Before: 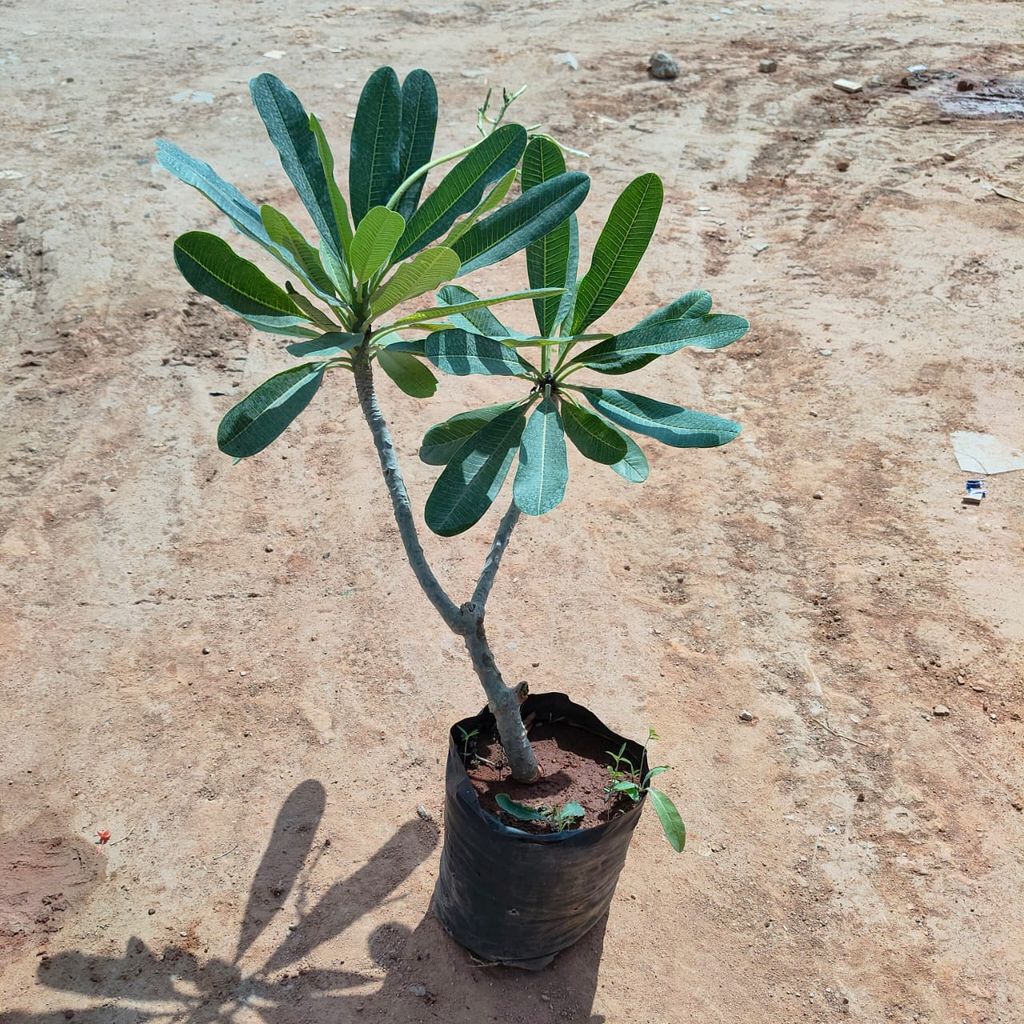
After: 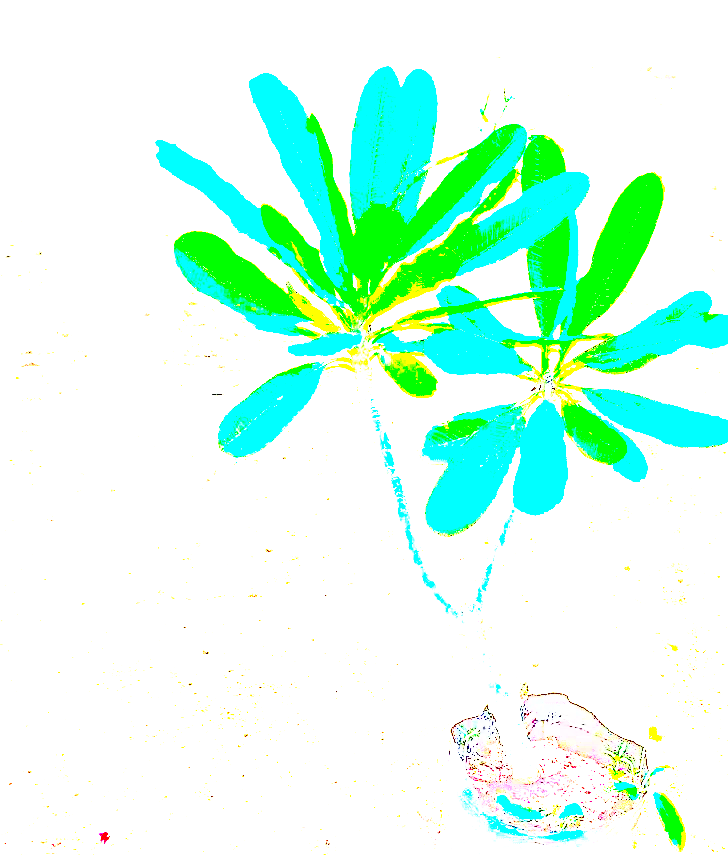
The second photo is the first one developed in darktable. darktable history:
crop: right 28.881%, bottom 16.445%
contrast brightness saturation: brightness 0.289
shadows and highlights: shadows -61.88, white point adjustment -5.07, highlights 60.39
color correction: highlights b* 0.025, saturation 0.987
exposure: exposure 7.981 EV, compensate highlight preservation false
tone curve: curves: ch0 [(0, 0.024) (0.049, 0.038) (0.176, 0.162) (0.311, 0.337) (0.416, 0.471) (0.565, 0.658) (0.817, 0.911) (1, 1)]; ch1 [(0, 0) (0.339, 0.358) (0.445, 0.439) (0.476, 0.47) (0.504, 0.504) (0.53, 0.511) (0.557, 0.558) (0.627, 0.664) (0.728, 0.786) (1, 1)]; ch2 [(0, 0) (0.327, 0.324) (0.417, 0.44) (0.46, 0.453) (0.502, 0.504) (0.526, 0.52) (0.549, 0.561) (0.619, 0.657) (0.76, 0.765) (1, 1)], color space Lab, independent channels, preserve colors none
sharpen: on, module defaults
